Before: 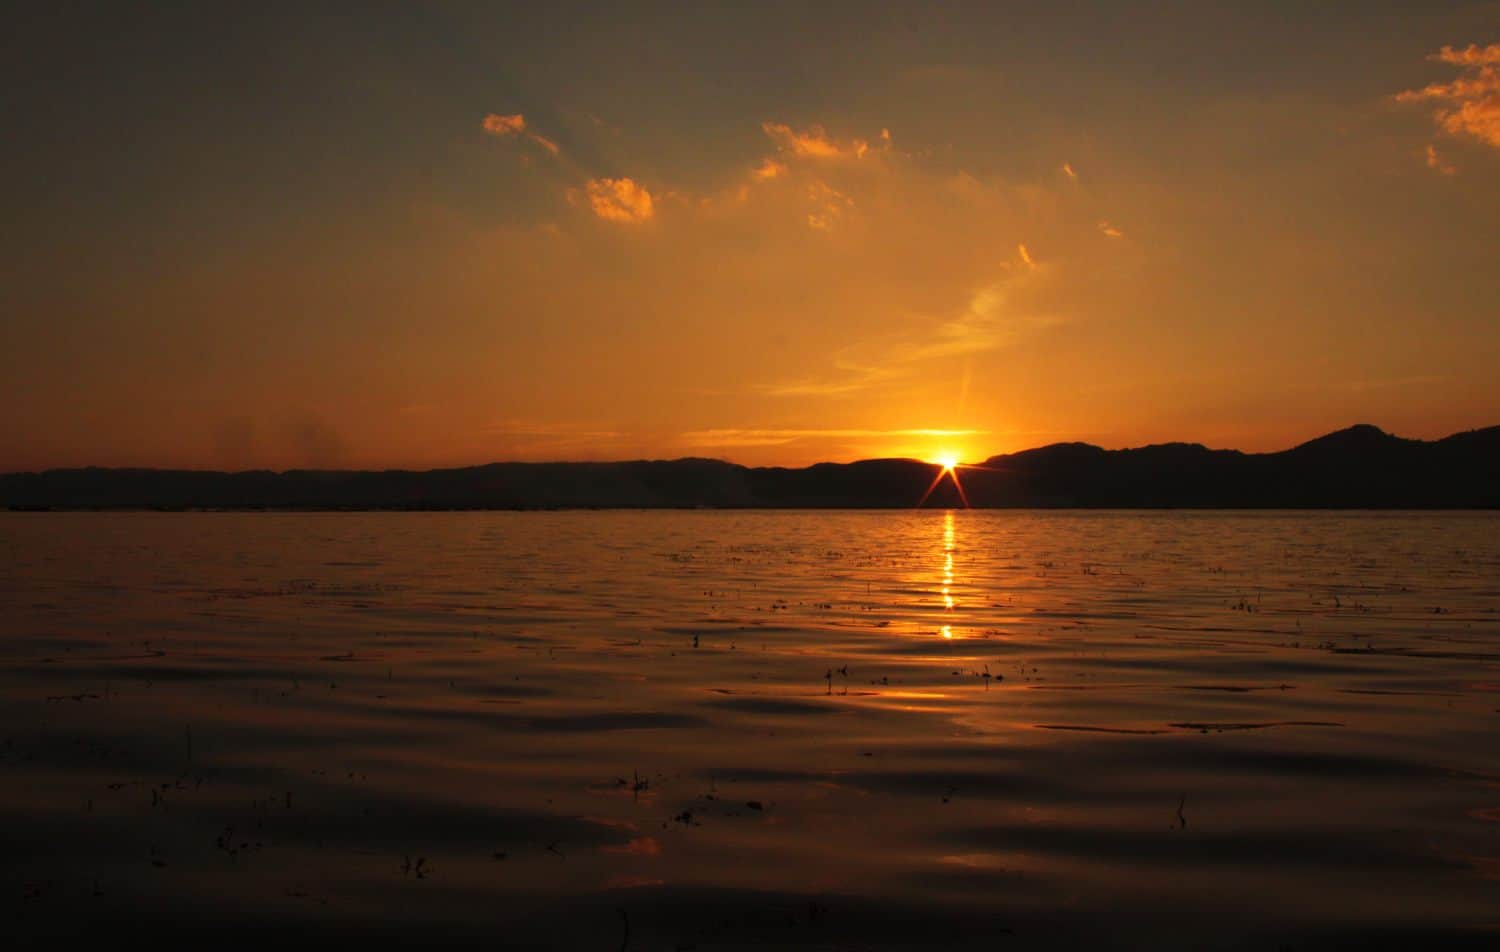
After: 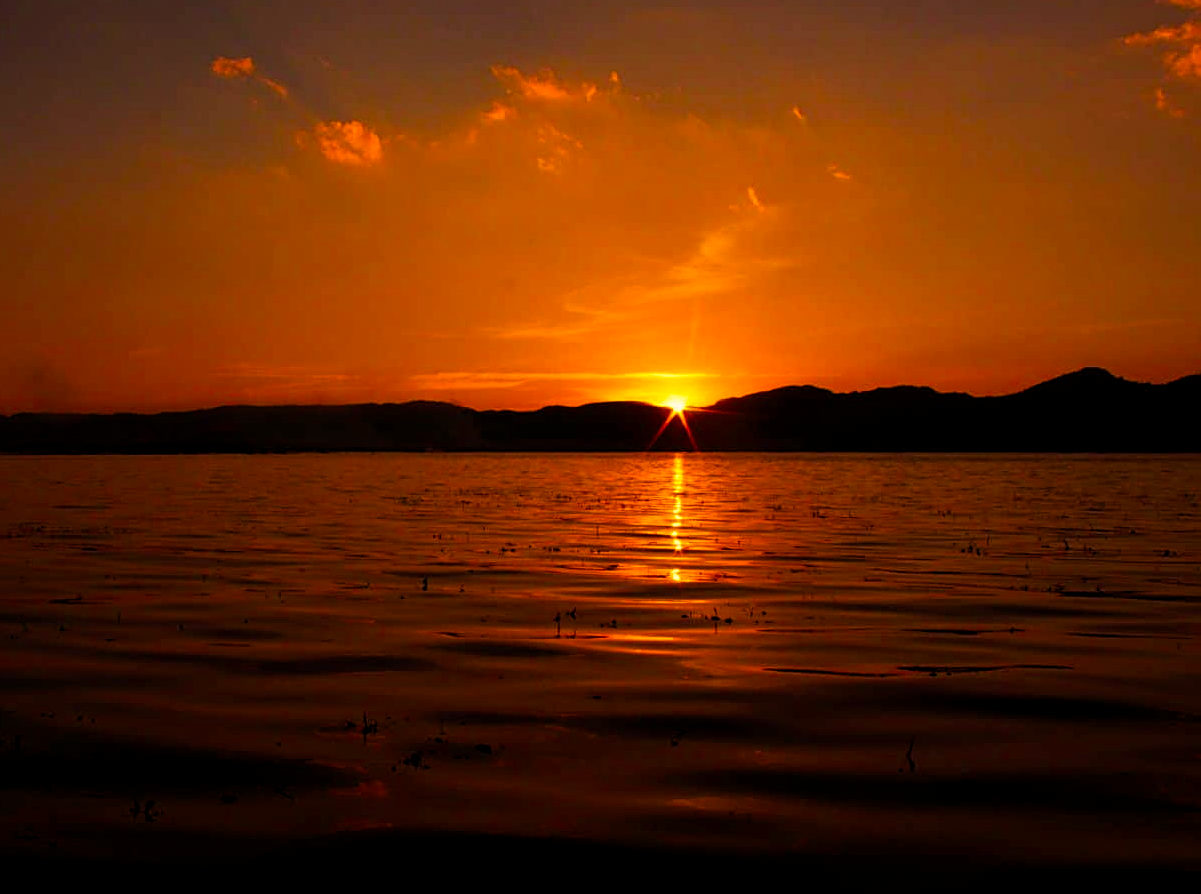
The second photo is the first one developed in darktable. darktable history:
color balance rgb: power › luminance -7.573%, power › chroma 1.324%, power › hue 330.31°, global offset › luminance -0.515%, linear chroma grading › mid-tones 7.943%, perceptual saturation grading › global saturation 19.307%, global vibrance 11.649%, contrast 5.074%
crop and rotate: left 18.13%, top 5.989%, right 1.747%
base curve: preserve colors none
color correction: highlights a* 21.37, highlights b* 19.86
sharpen: on, module defaults
